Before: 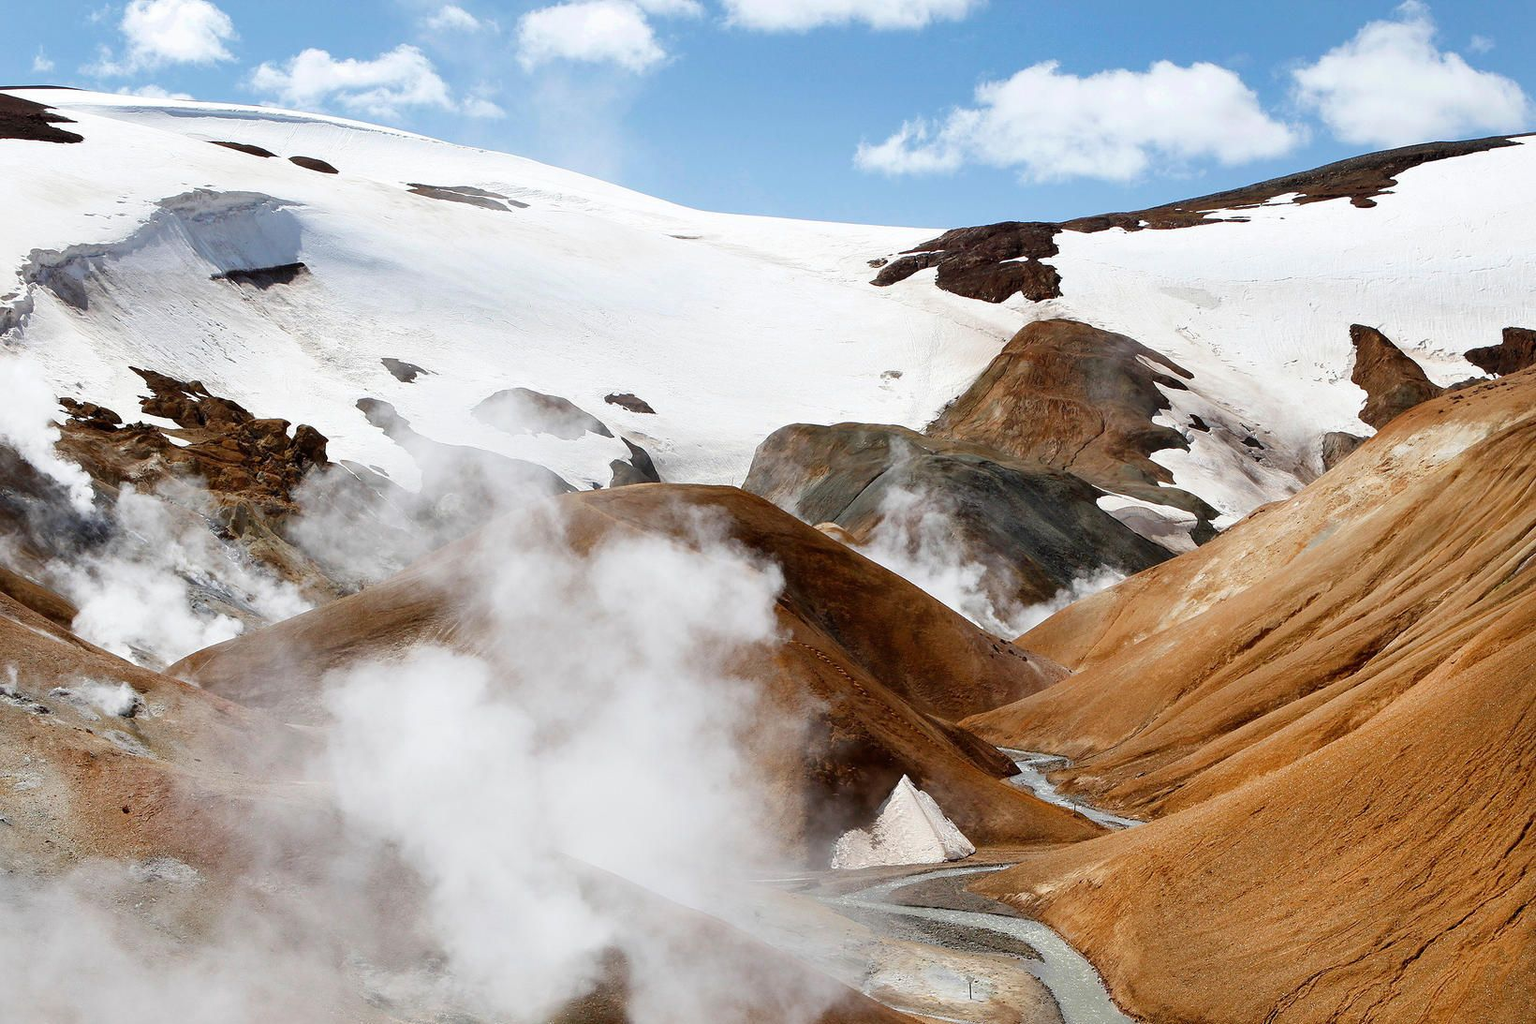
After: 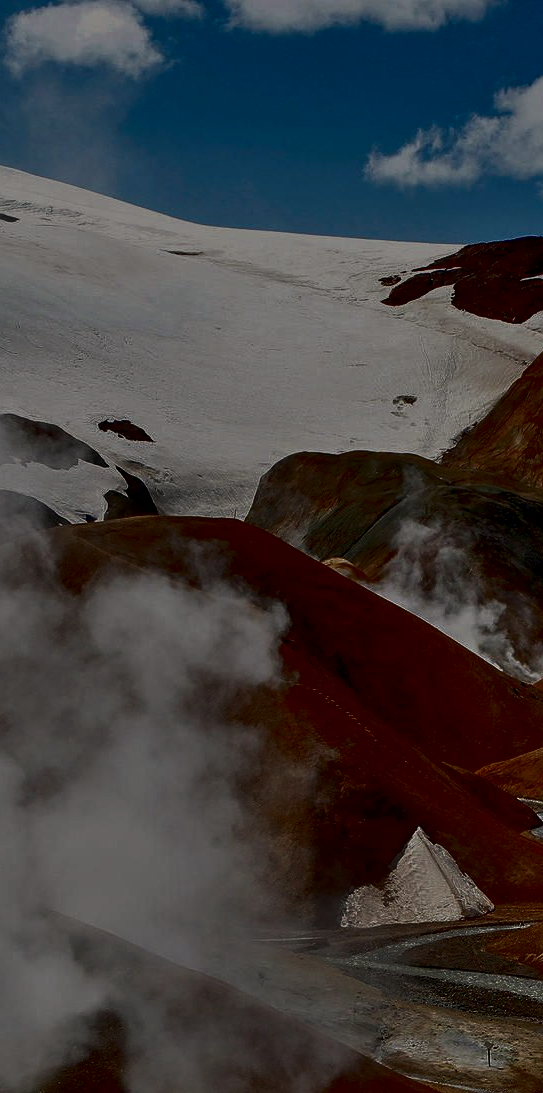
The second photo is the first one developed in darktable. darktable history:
local contrast: on, module defaults
crop: left 33.354%, right 33.482%
tone equalizer: -7 EV 0.145 EV, -6 EV 0.586 EV, -5 EV 1.16 EV, -4 EV 1.36 EV, -3 EV 1.15 EV, -2 EV 0.6 EV, -1 EV 0.165 EV
exposure: black level correction 0, exposure -0.817 EV, compensate highlight preservation false
contrast brightness saturation: brightness -0.997, saturation 0.984
sharpen: amount 0.215
color balance rgb: highlights gain › chroma 1.103%, highlights gain › hue 69.7°, perceptual saturation grading › global saturation -28.141%, perceptual saturation grading › highlights -20.393%, perceptual saturation grading › mid-tones -23.453%, perceptual saturation grading › shadows -25.198%, global vibrance 20%
